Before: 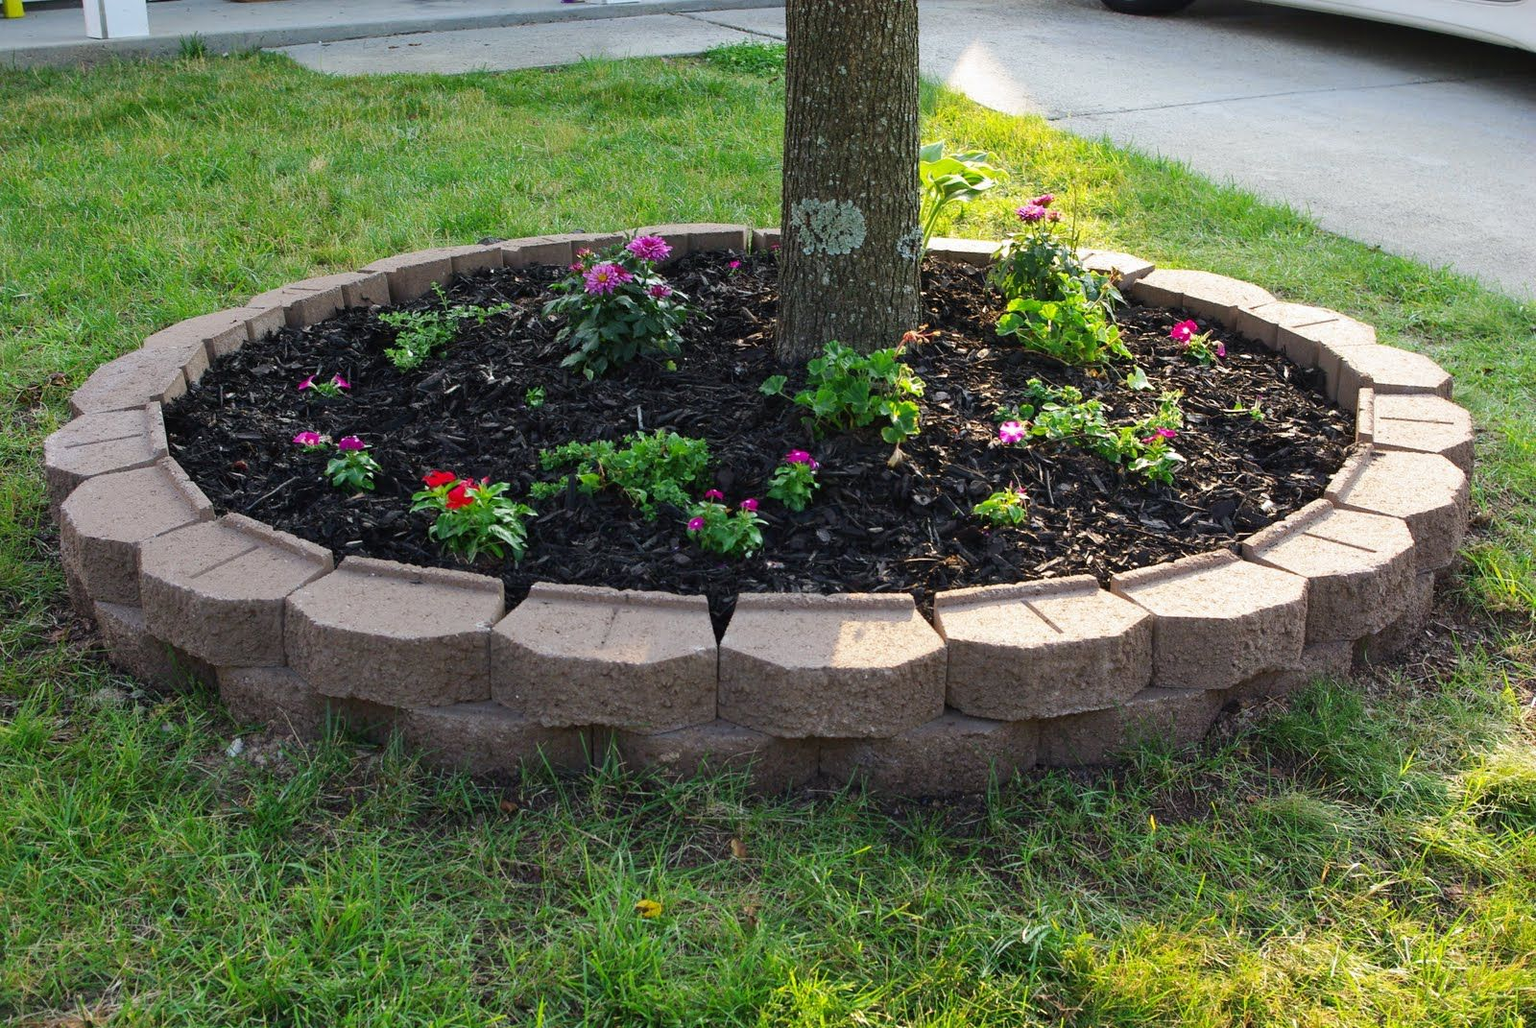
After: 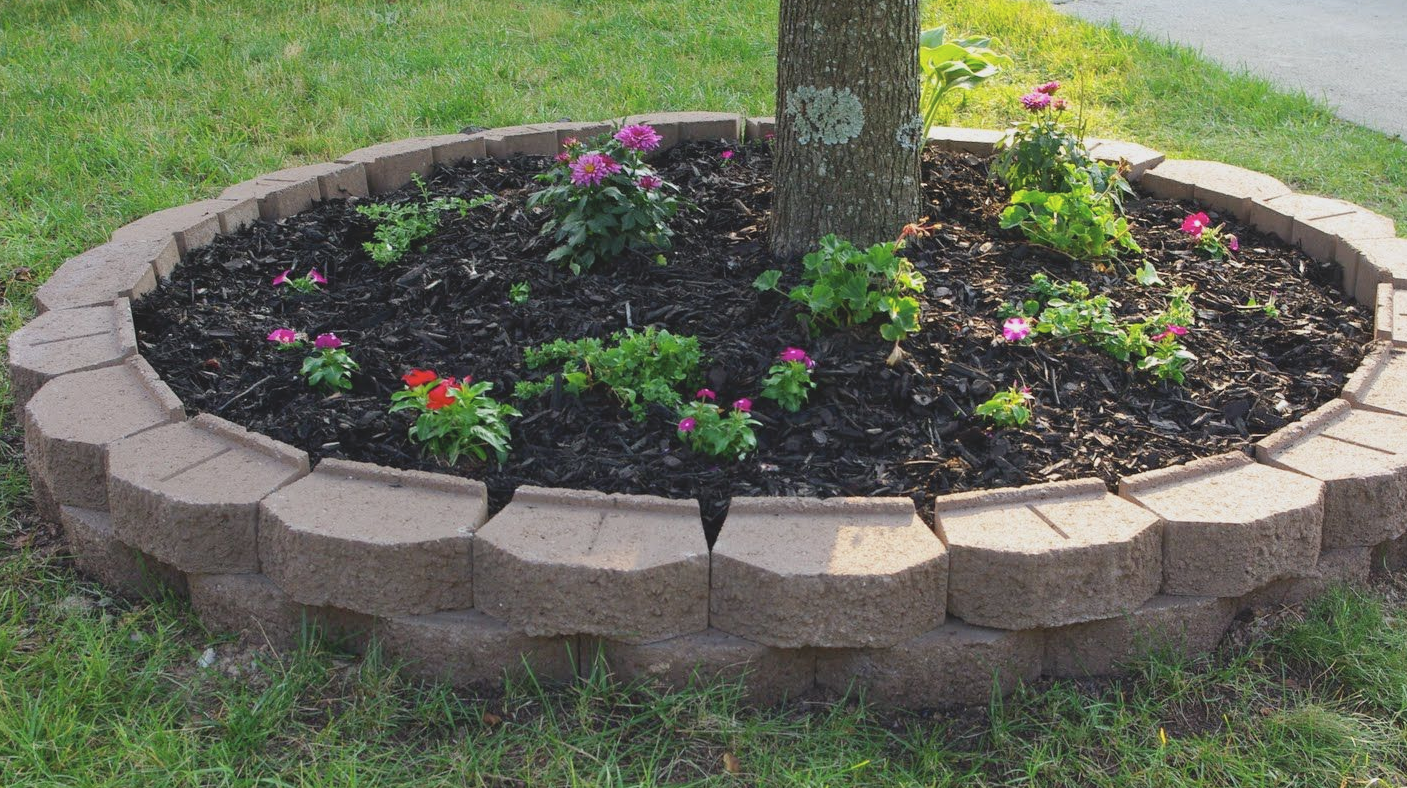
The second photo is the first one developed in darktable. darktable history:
crop and rotate: left 2.425%, top 11.305%, right 9.6%, bottom 15.08%
contrast brightness saturation: contrast -0.15, brightness 0.05, saturation -0.12
